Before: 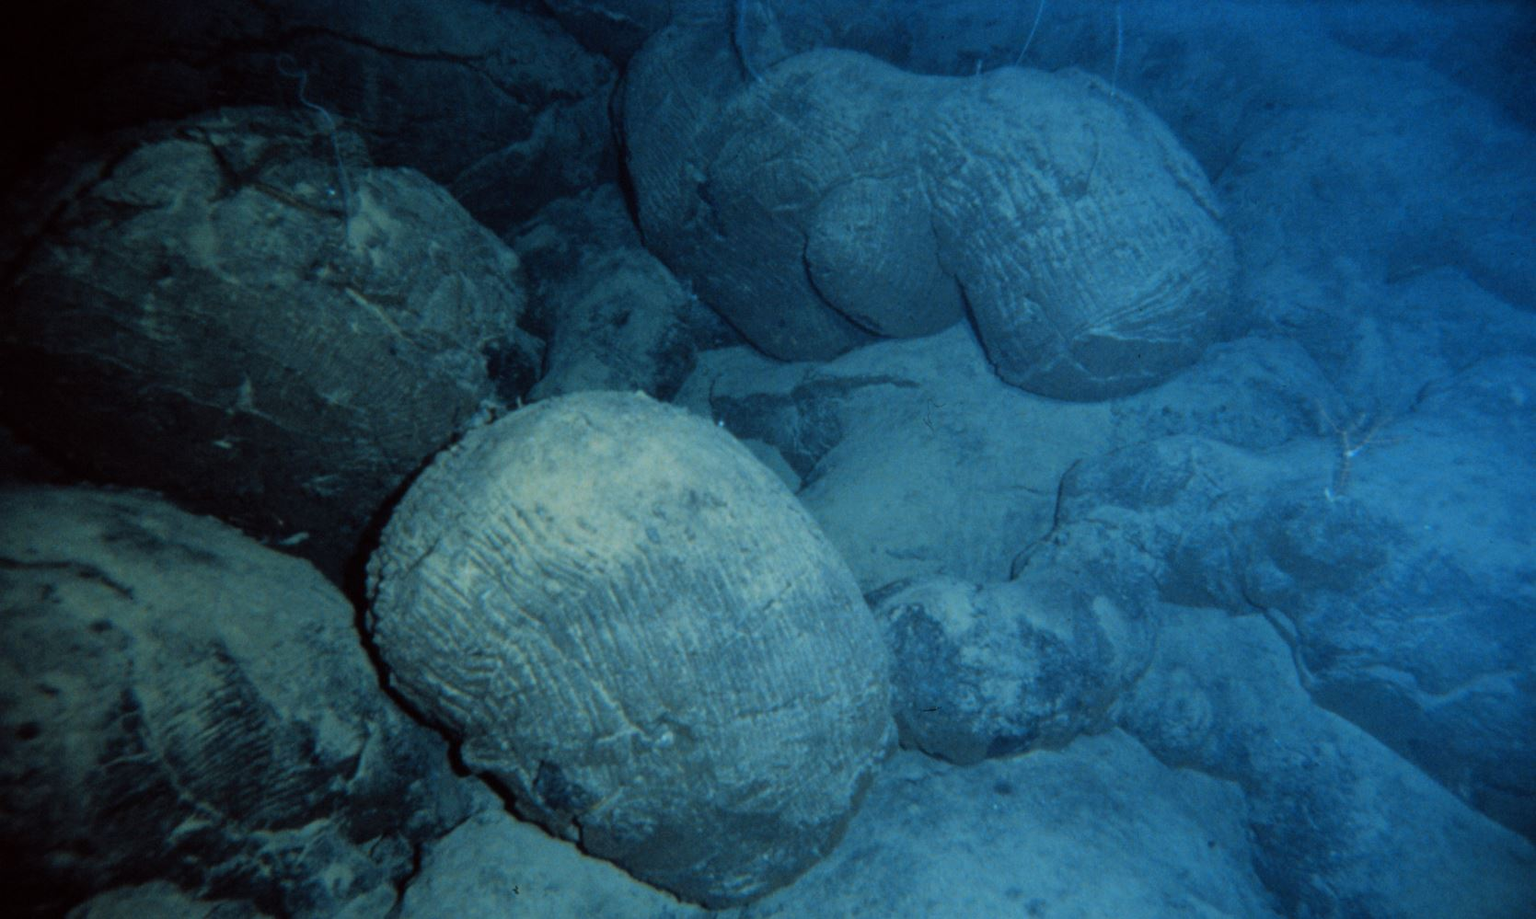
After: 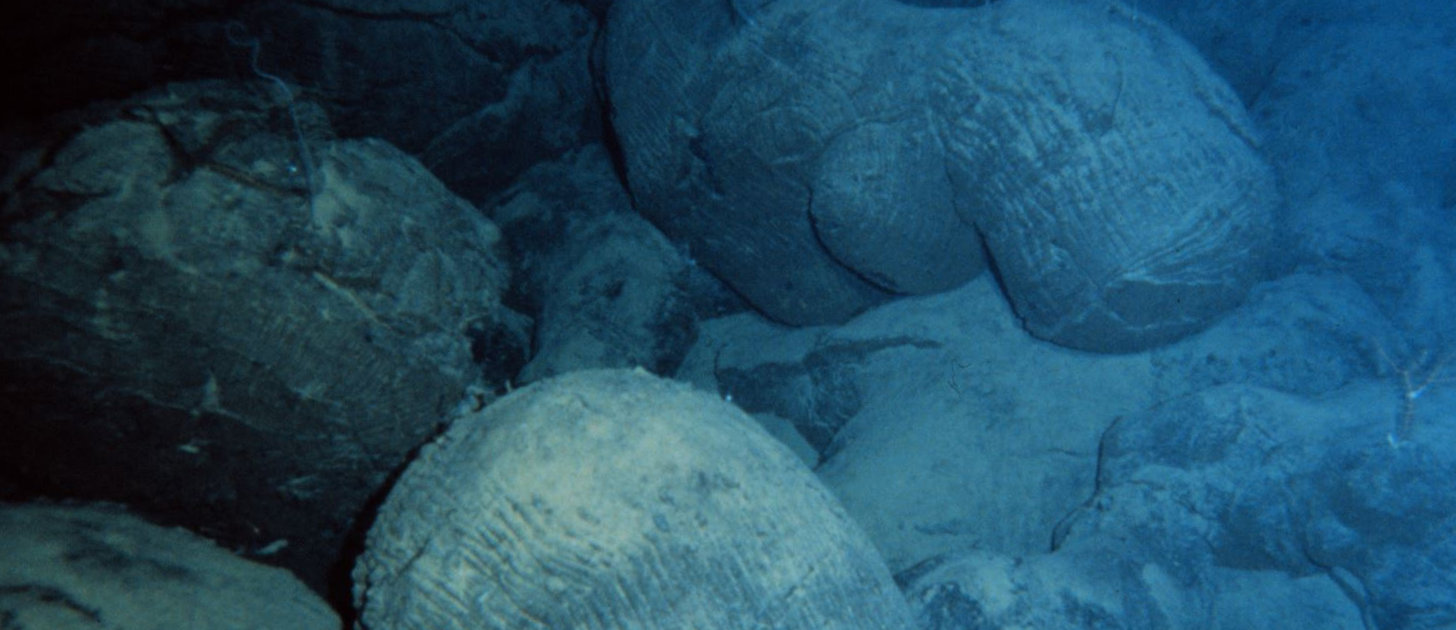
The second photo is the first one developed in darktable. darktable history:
crop: left 1.509%, top 3.452%, right 7.696%, bottom 28.452%
rotate and perspective: rotation -3°, crop left 0.031, crop right 0.968, crop top 0.07, crop bottom 0.93
